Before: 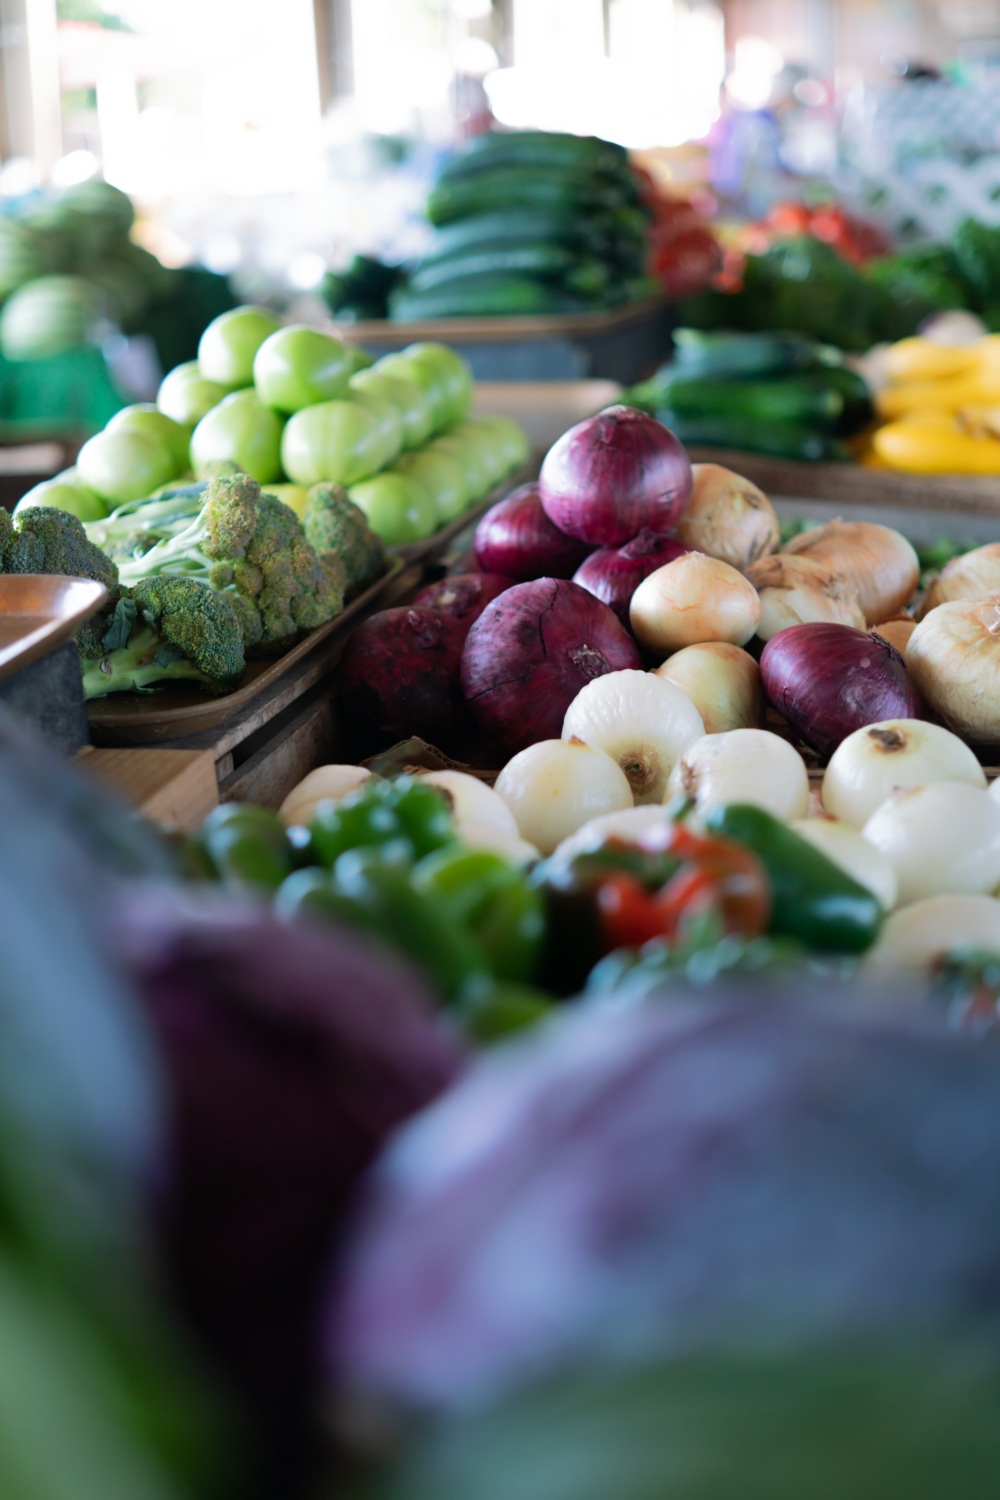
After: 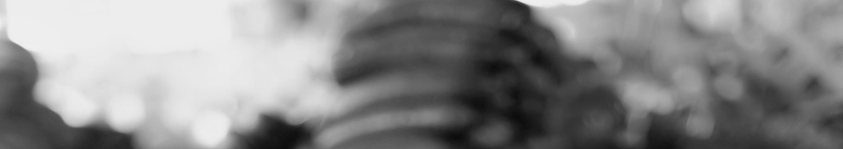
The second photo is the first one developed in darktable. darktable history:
monochrome: a -92.57, b 58.91
crop and rotate: left 9.644%, top 9.491%, right 6.021%, bottom 80.509%
haze removal: compatibility mode true, adaptive false
